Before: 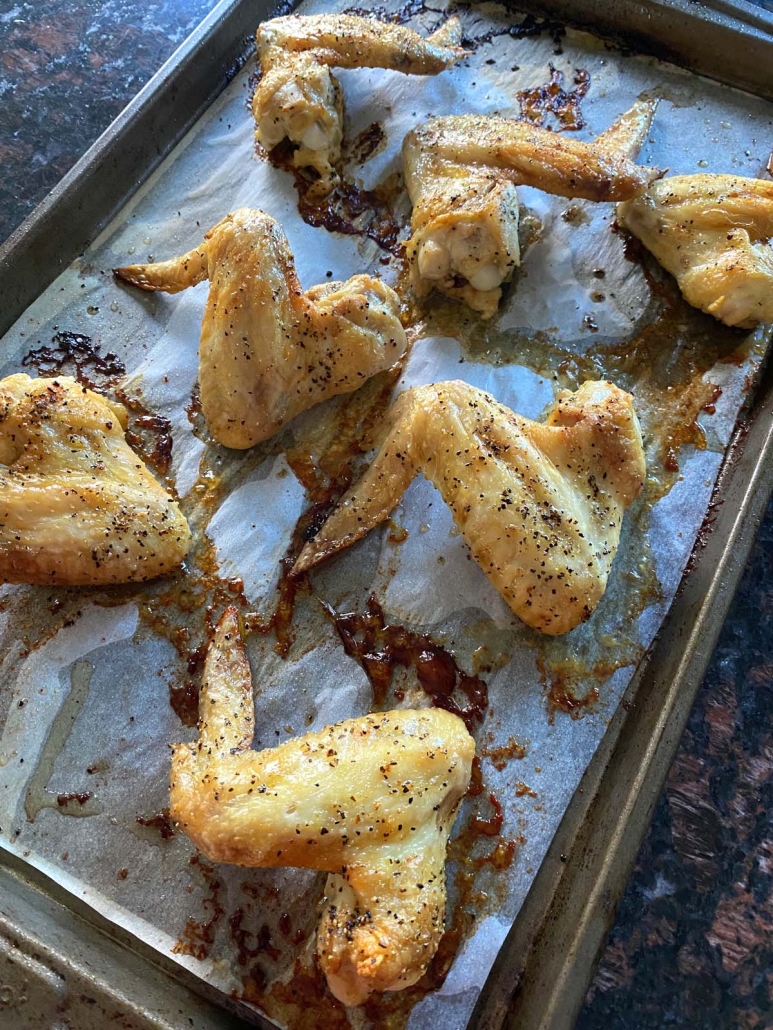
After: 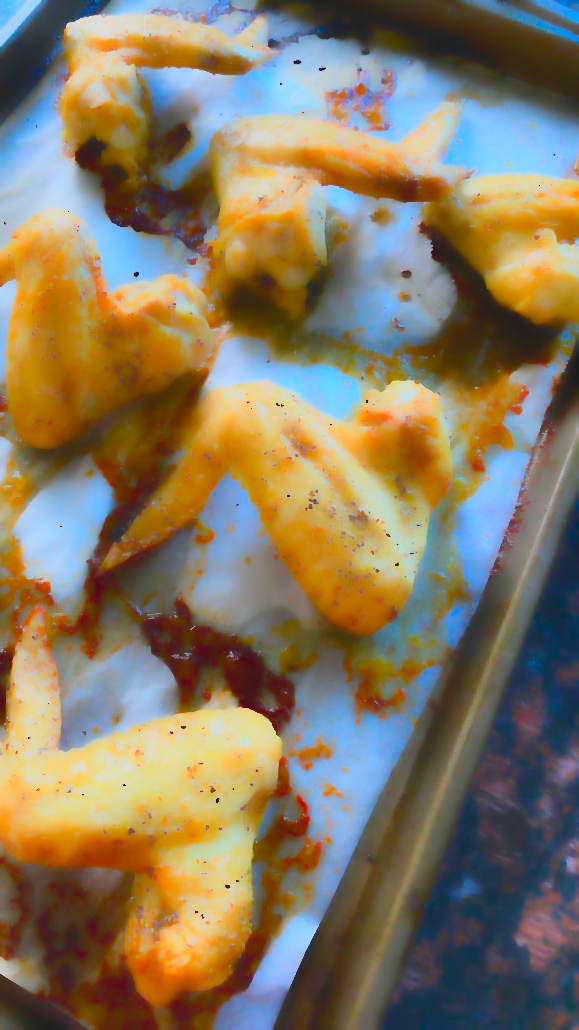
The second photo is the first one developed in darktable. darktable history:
base curve: curves: ch0 [(0, 0) (0.028, 0.03) (0.121, 0.232) (0.46, 0.748) (0.859, 0.968) (1, 1)]
color correction: highlights a* -0.245, highlights b* -0.125
contrast equalizer: octaves 7, y [[0.406, 0.494, 0.589, 0.753, 0.877, 0.999], [0.5 ×6], [0.5 ×6], [0 ×6], [0 ×6]], mix -0.982
crop and rotate: left 25.007%
shadows and highlights: soften with gaussian
color balance rgb: perceptual saturation grading › global saturation 20%, perceptual saturation grading › highlights -50.19%, perceptual saturation grading › shadows 30.031%, global vibrance 20%
contrast brightness saturation: contrast -0.208, saturation 0.187
haze removal: adaptive false
